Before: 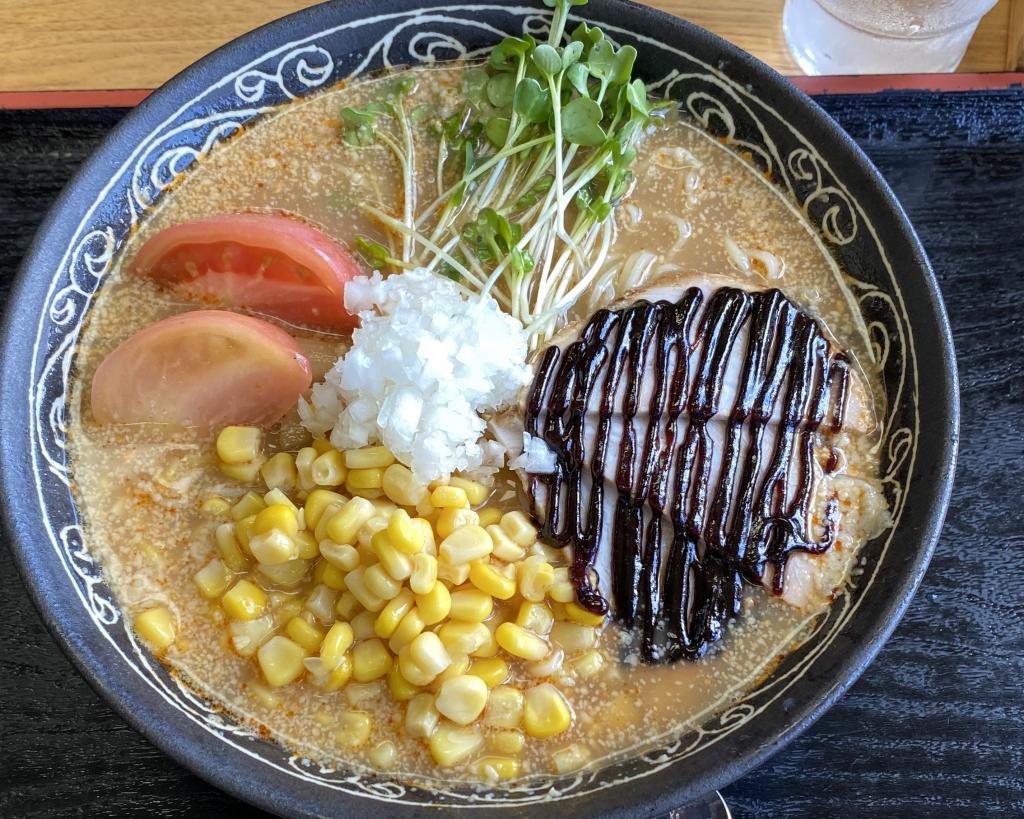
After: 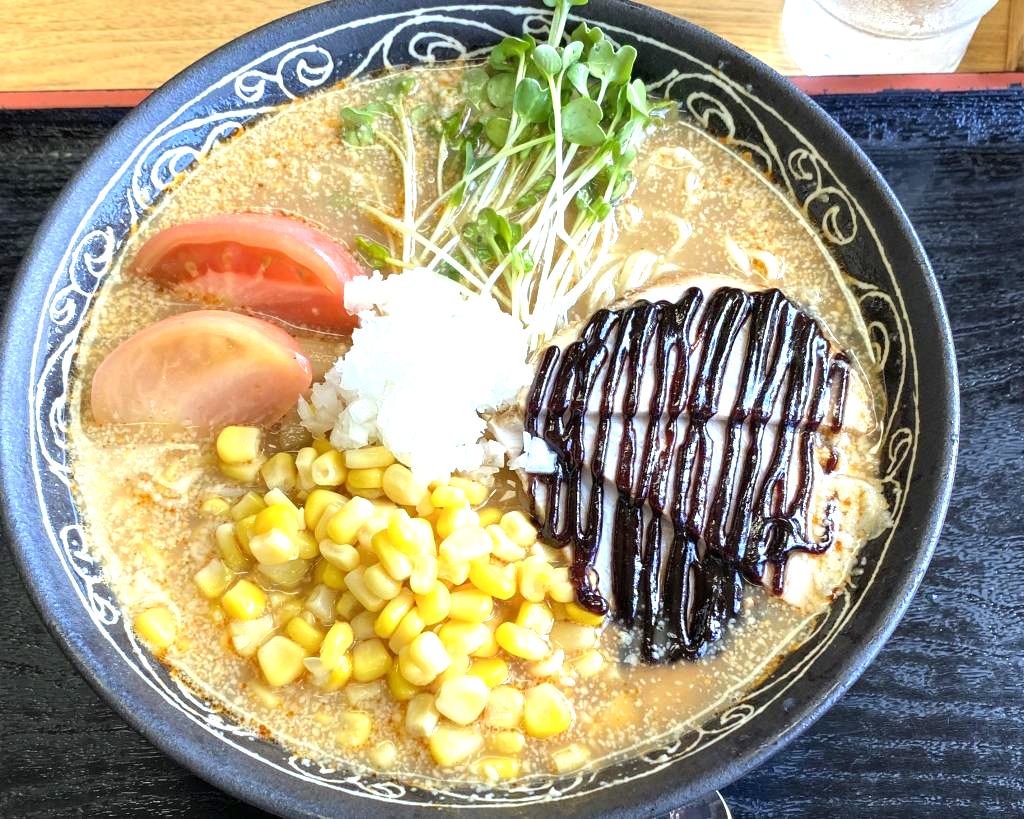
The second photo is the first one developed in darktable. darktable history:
exposure: black level correction 0, exposure 1 EV, compensate exposure bias true, compensate highlight preservation false
color correction: highlights a* -2.59, highlights b* 2.44
